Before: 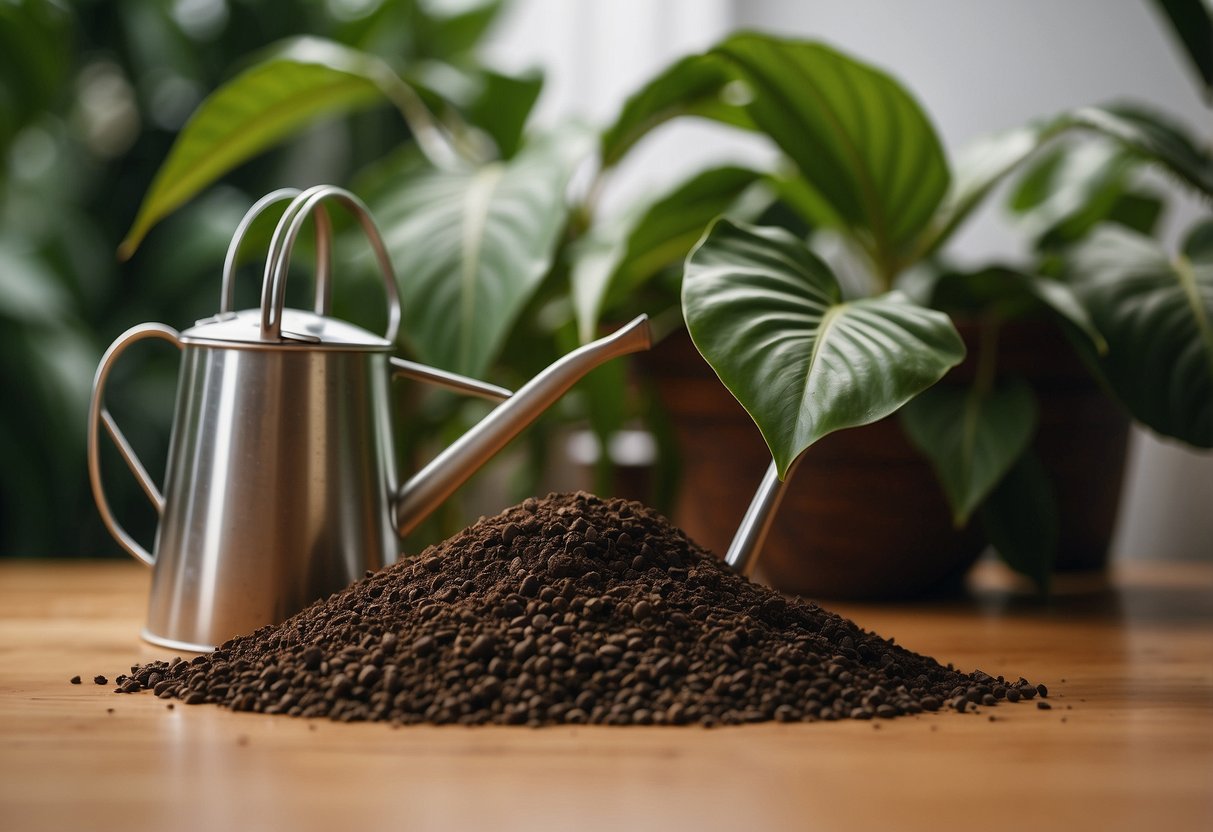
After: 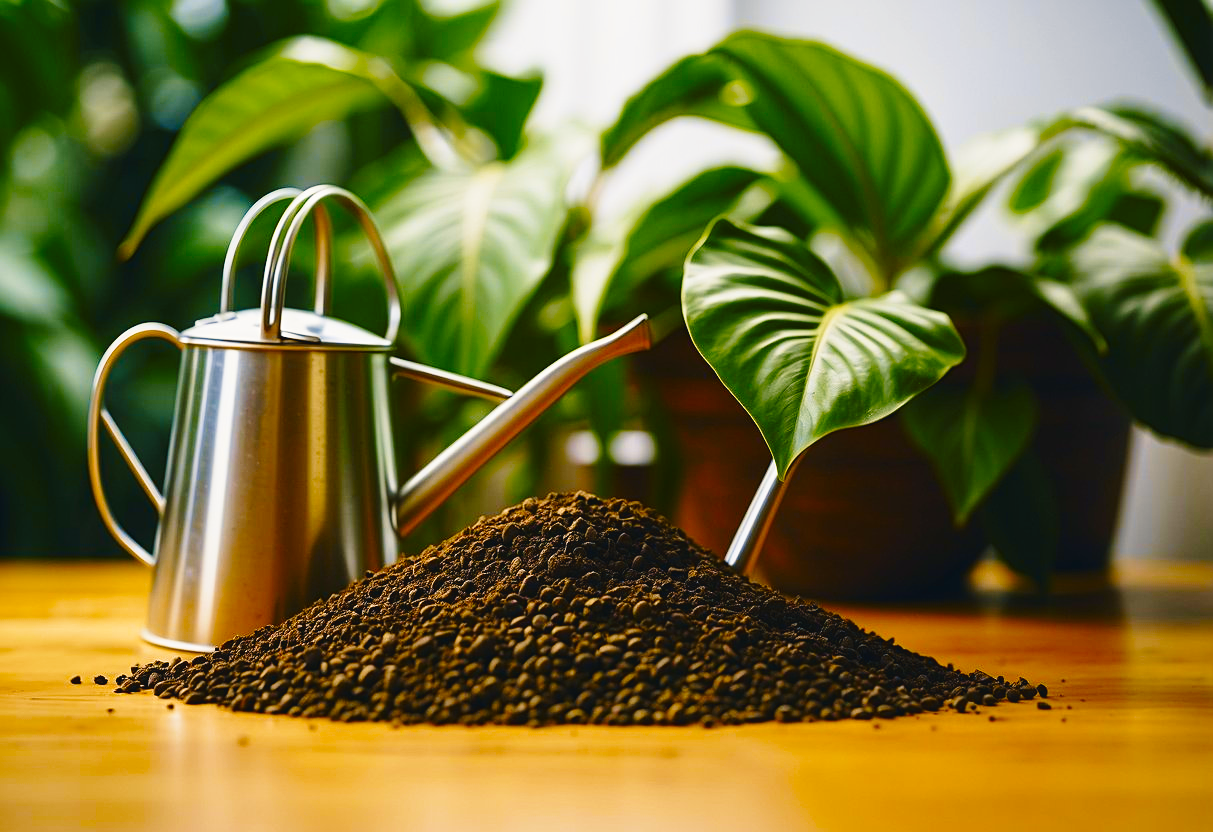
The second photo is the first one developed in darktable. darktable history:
base curve: curves: ch0 [(0, 0) (0.028, 0.03) (0.121, 0.232) (0.46, 0.748) (0.859, 0.968) (1, 1)], preserve colors none
color contrast: green-magenta contrast 1.12, blue-yellow contrast 1.95, unbound 0
color balance rgb: shadows lift › chroma 2%, shadows lift › hue 219.6°, power › hue 313.2°, highlights gain › chroma 3%, highlights gain › hue 75.6°, global offset › luminance 0.5%, perceptual saturation grading › global saturation 15.33%, perceptual saturation grading › highlights -19.33%, perceptual saturation grading › shadows 20%, global vibrance 20%
exposure: black level correction 0.001, exposure -0.2 EV, compensate highlight preservation false
velvia: on, module defaults
sharpen: radius 2.529, amount 0.323
white balance: red 0.974, blue 1.044
